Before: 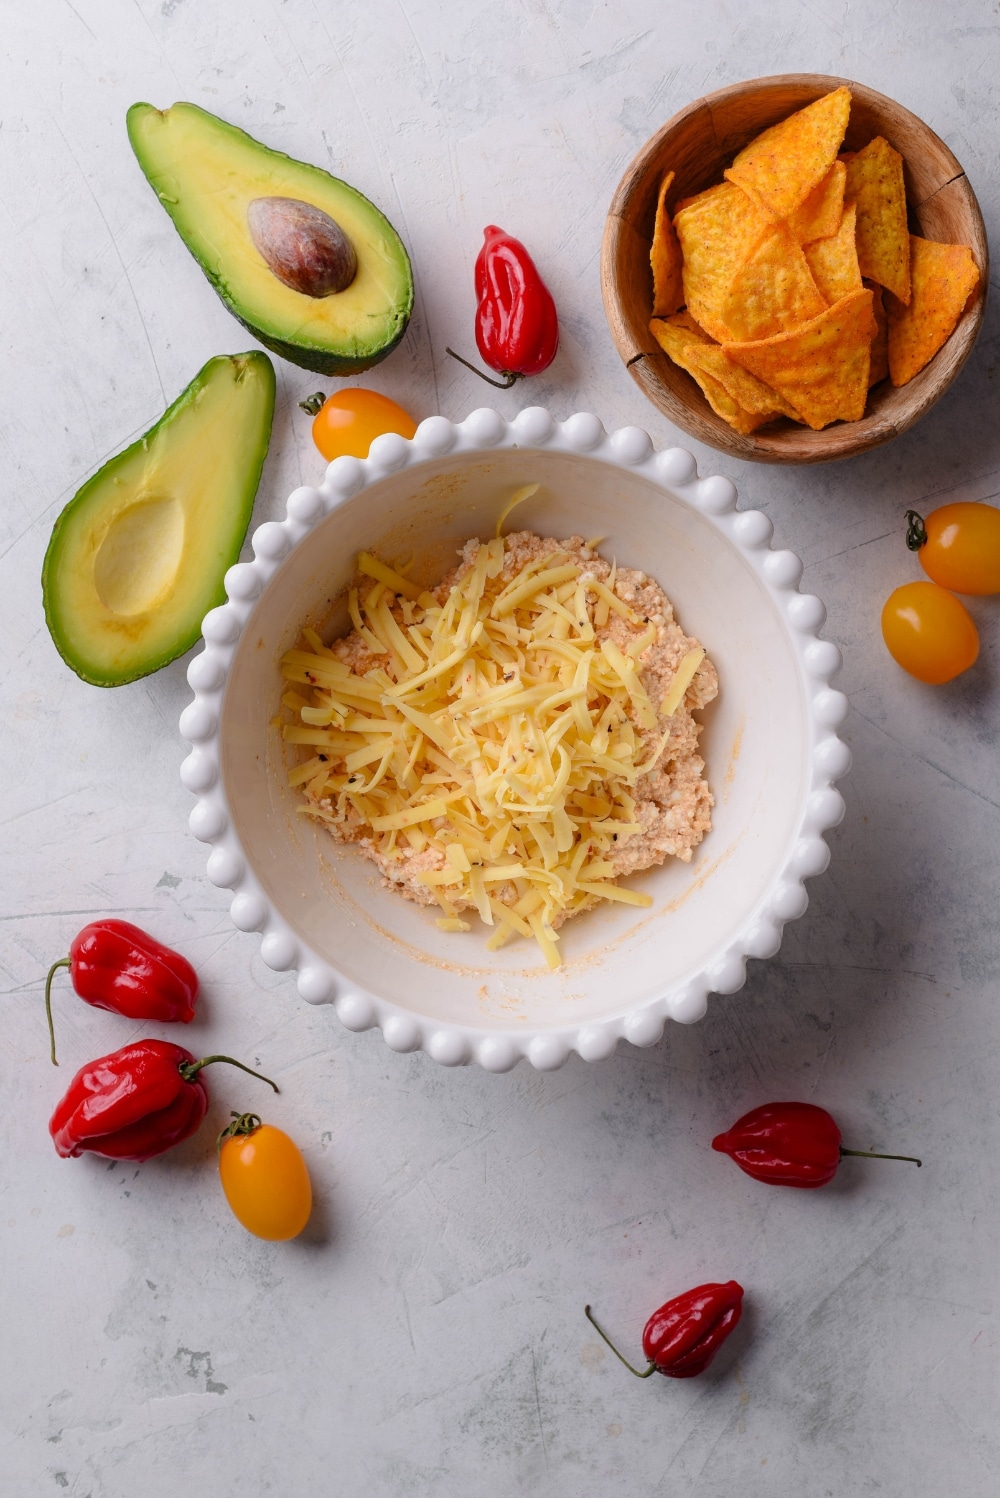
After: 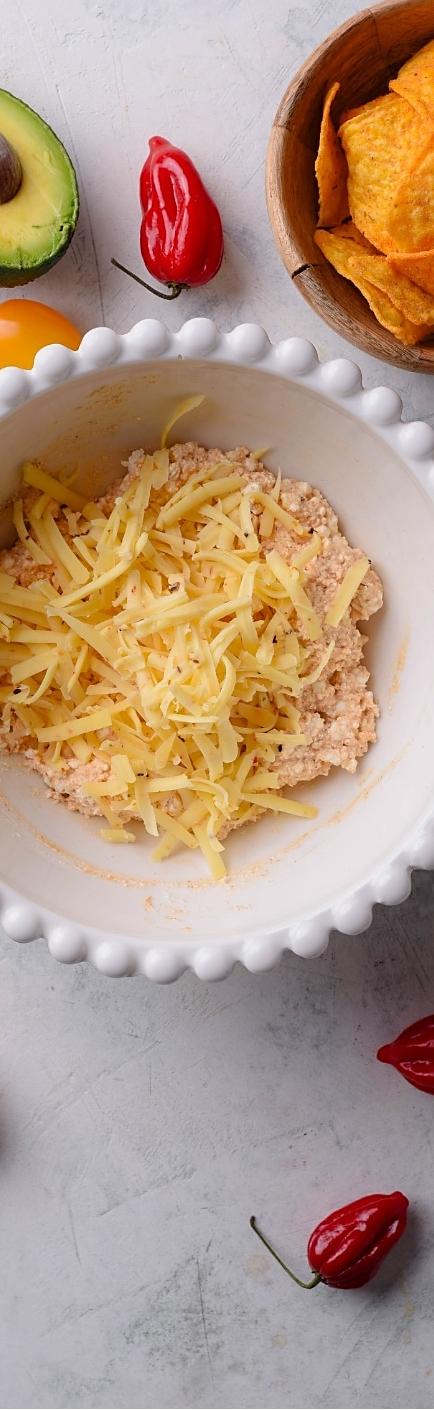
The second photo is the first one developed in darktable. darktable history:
crop: left 33.576%, top 5.954%, right 23.019%
sharpen: radius 1.875, amount 0.405, threshold 1.285
